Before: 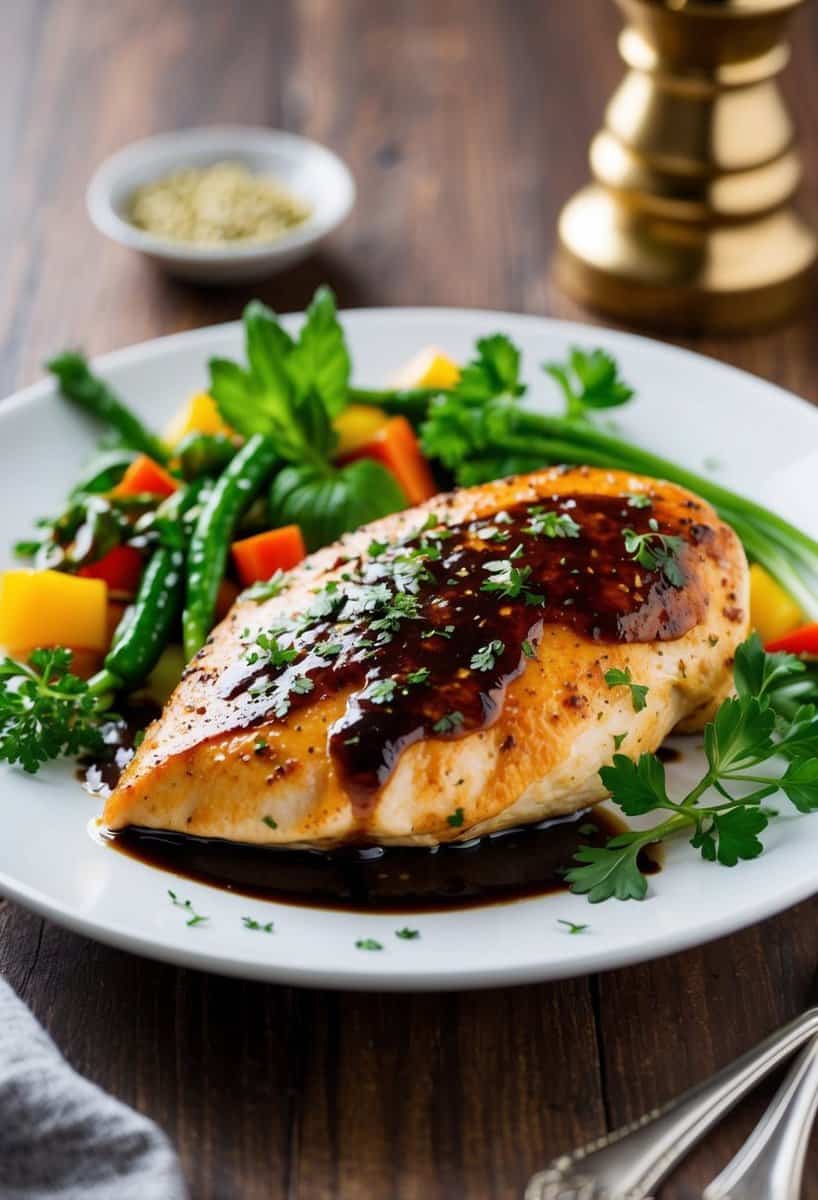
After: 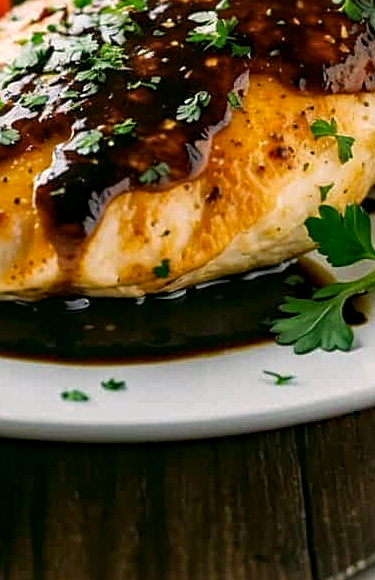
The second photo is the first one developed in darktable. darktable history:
color correction: highlights a* 4.02, highlights b* 4.98, shadows a* -7.55, shadows b* 4.98
sharpen: on, module defaults
crop: left 35.976%, top 45.819%, right 18.162%, bottom 5.807%
haze removal: compatibility mode true, adaptive false
local contrast: detail 130%
